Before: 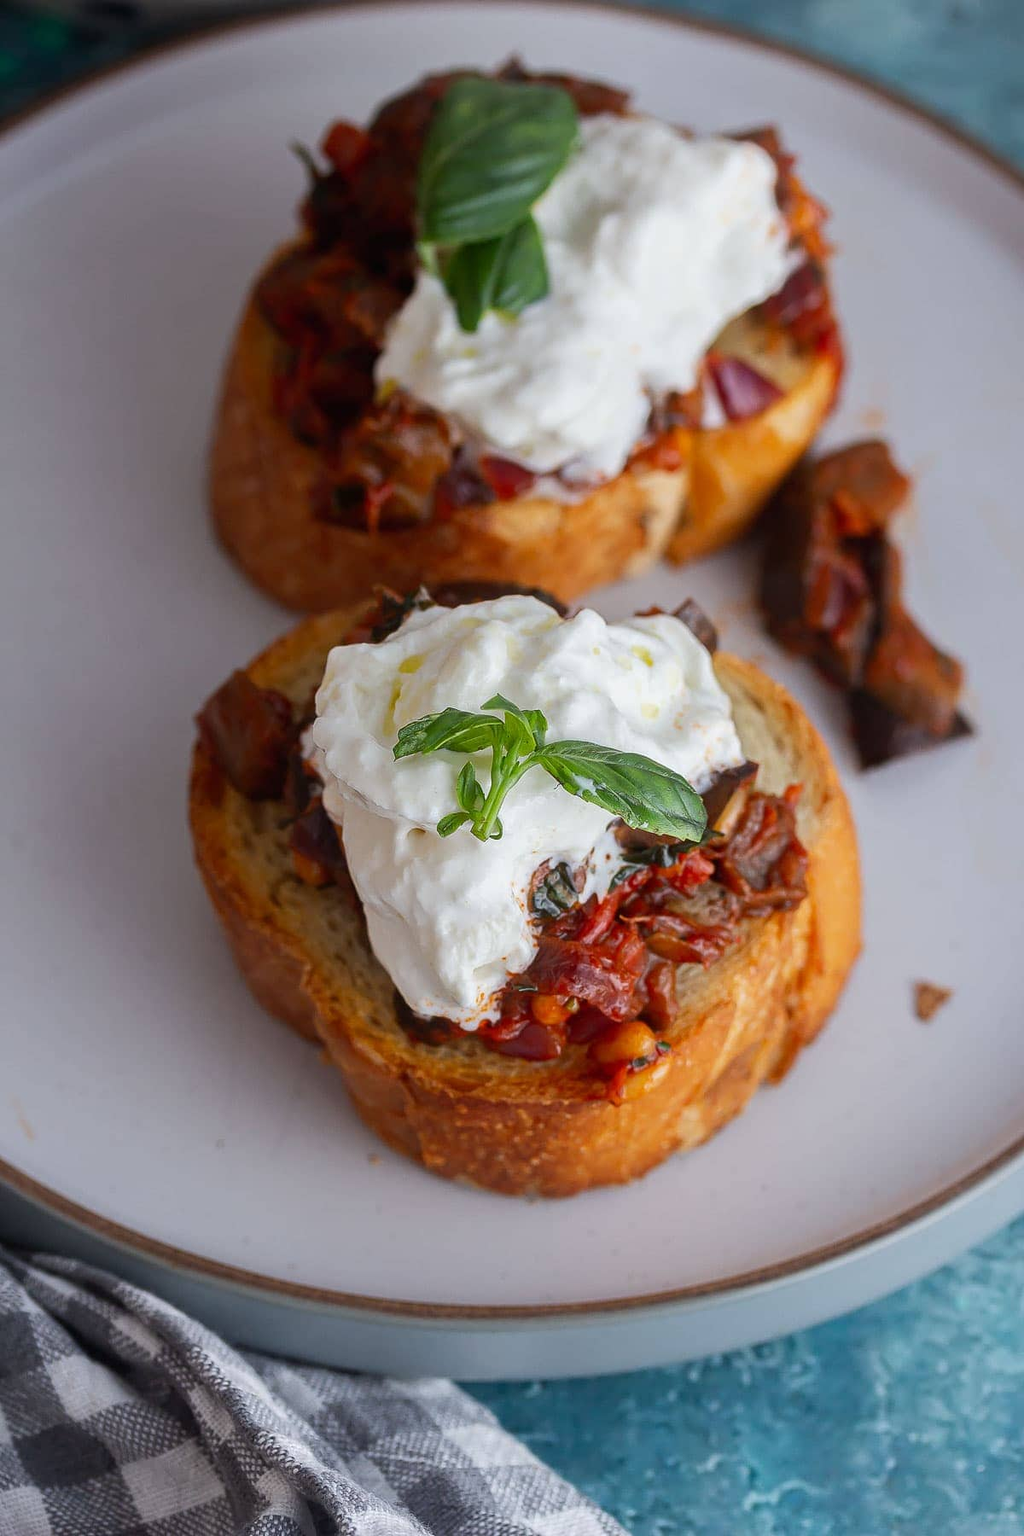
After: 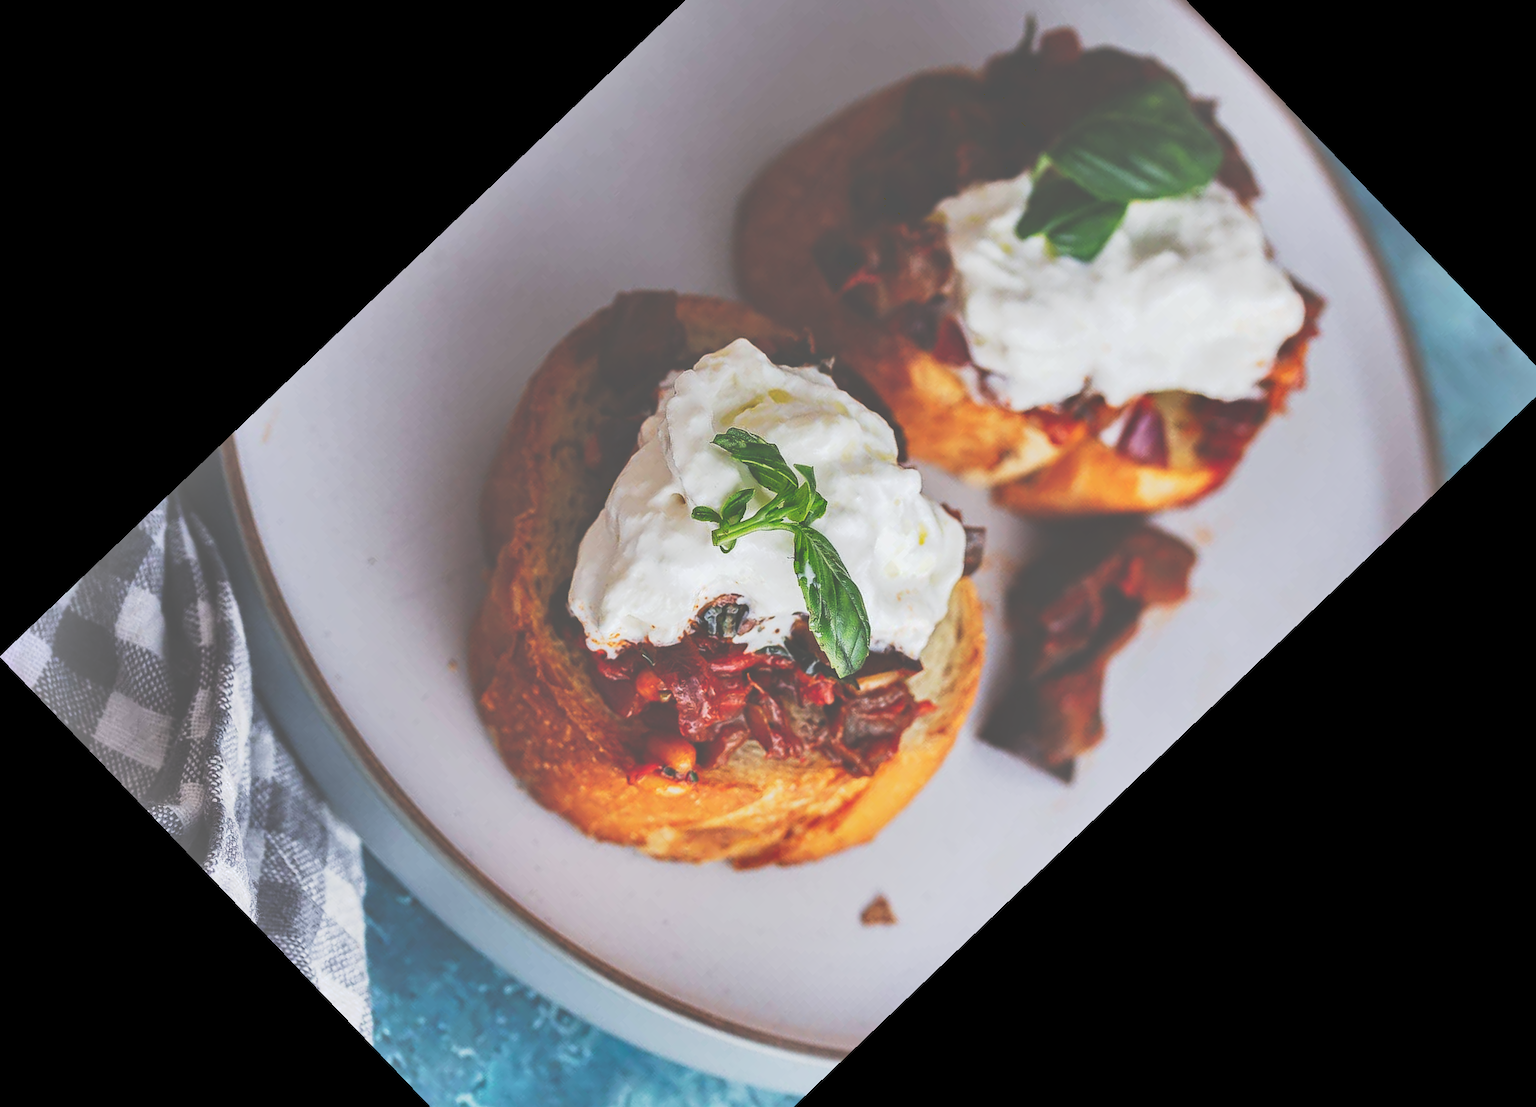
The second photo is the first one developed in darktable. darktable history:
crop and rotate: angle -46.26°, top 16.234%, right 0.912%, bottom 11.704%
tone curve: curves: ch0 [(0, 0) (0.003, 0.345) (0.011, 0.345) (0.025, 0.345) (0.044, 0.349) (0.069, 0.353) (0.1, 0.356) (0.136, 0.359) (0.177, 0.366) (0.224, 0.378) (0.277, 0.398) (0.335, 0.429) (0.399, 0.476) (0.468, 0.545) (0.543, 0.624) (0.623, 0.721) (0.709, 0.811) (0.801, 0.876) (0.898, 0.913) (1, 1)], preserve colors none
shadows and highlights: soften with gaussian
